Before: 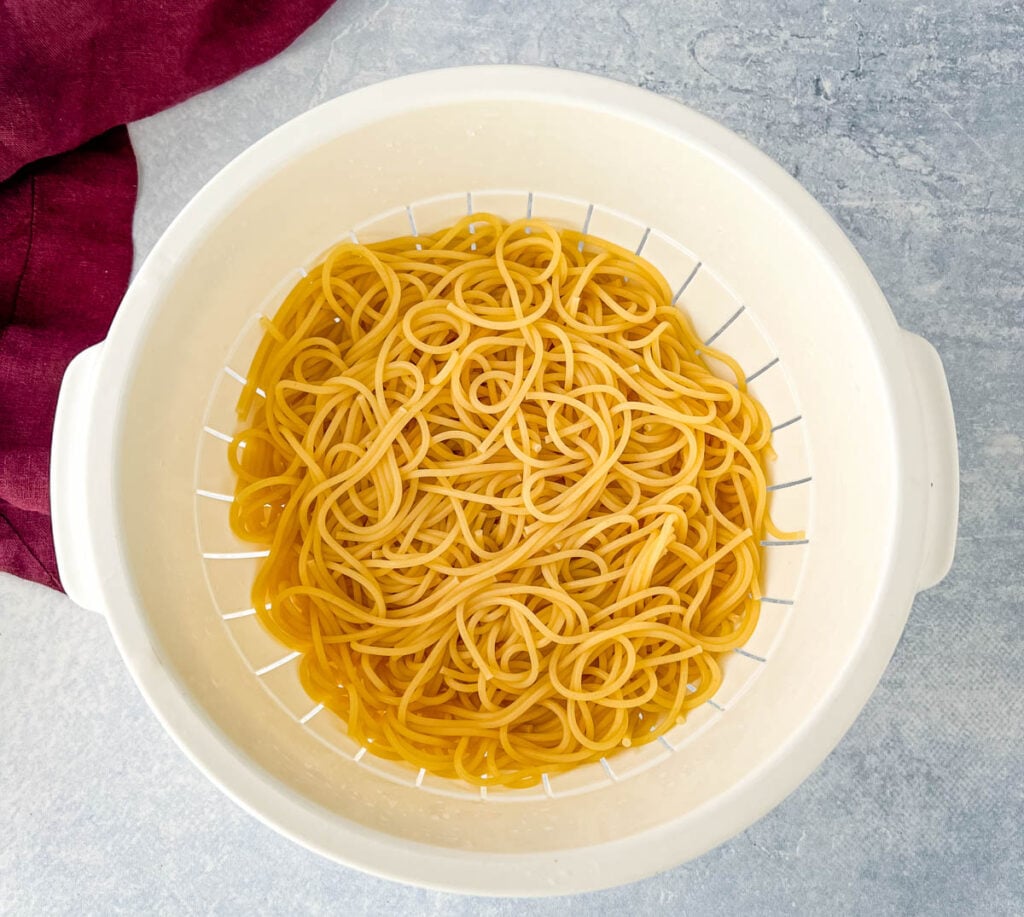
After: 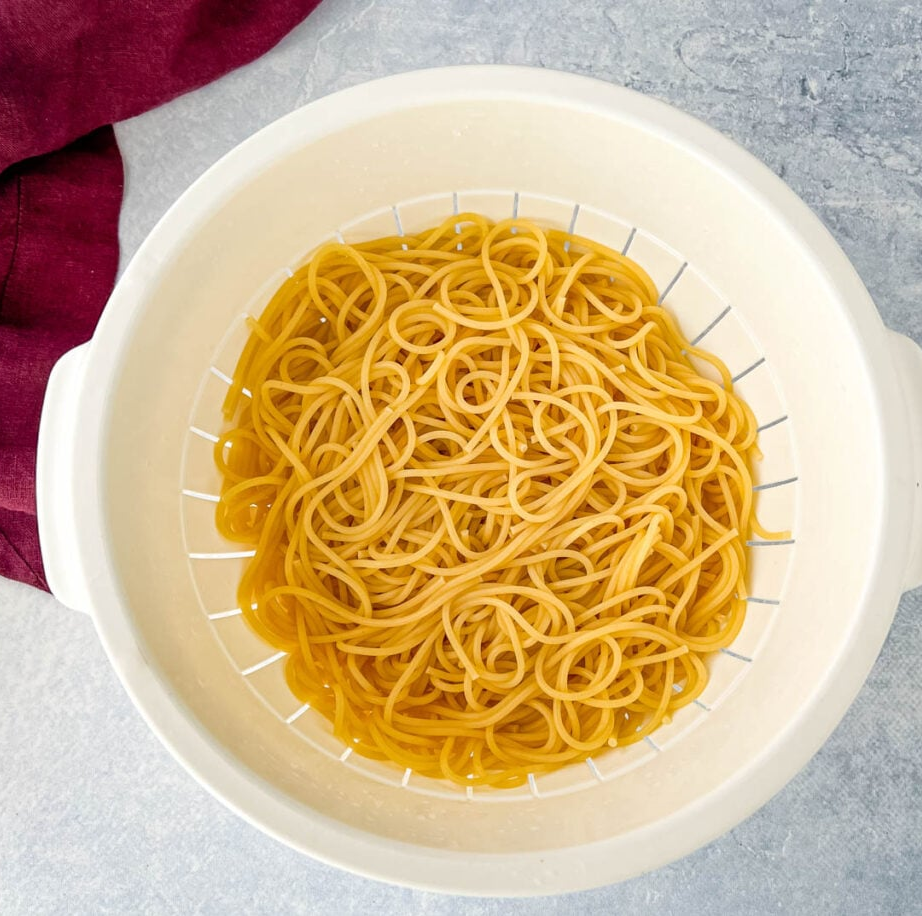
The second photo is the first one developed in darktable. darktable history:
crop and rotate: left 1.382%, right 8.548%
levels: mode automatic, levels [0, 0.498, 1]
